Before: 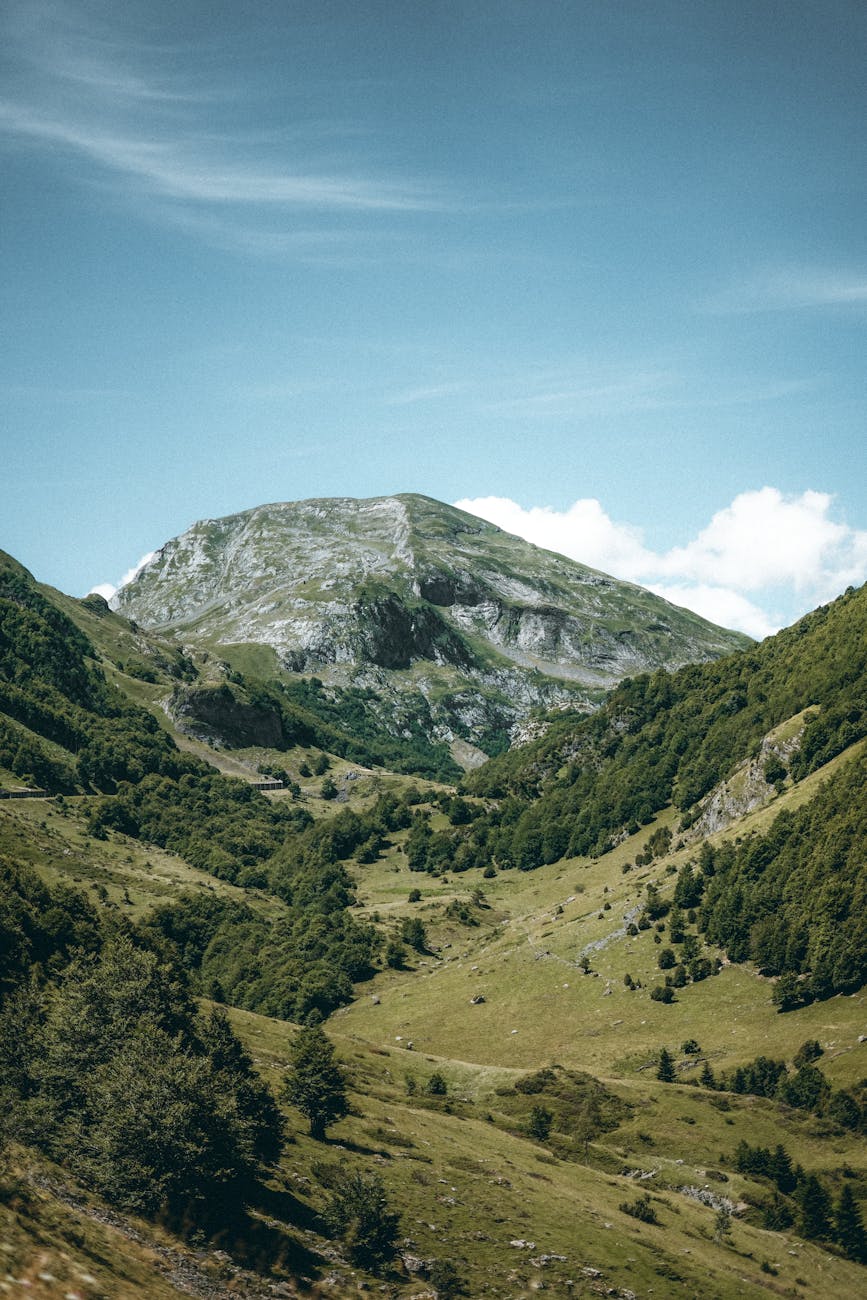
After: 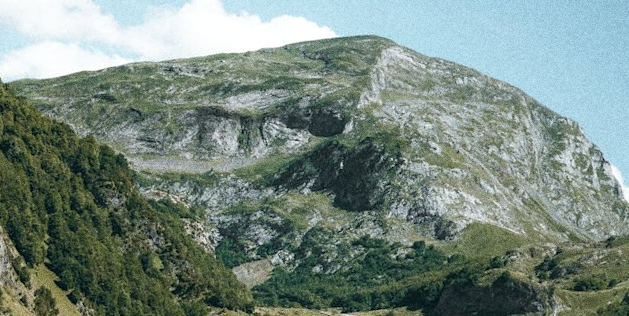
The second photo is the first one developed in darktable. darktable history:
crop and rotate: angle 16.12°, top 30.835%, bottom 35.653%
grain: coarseness 0.09 ISO, strength 40%
